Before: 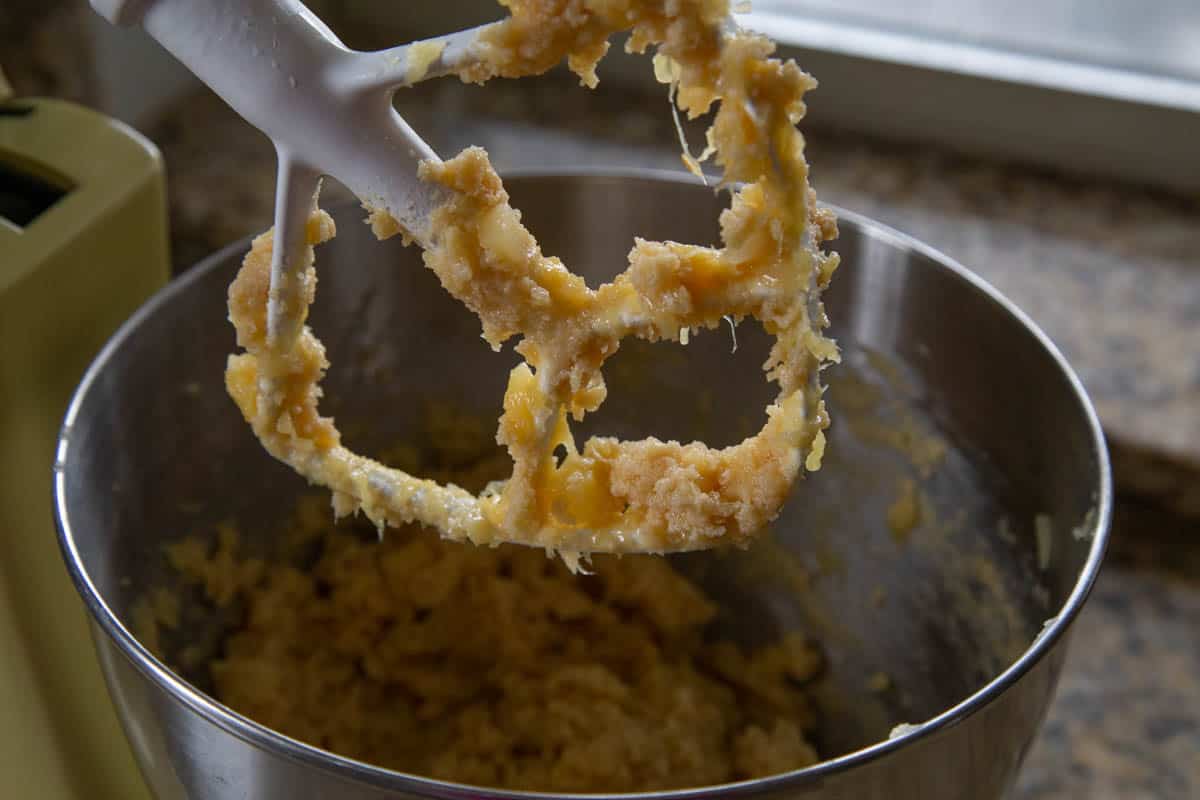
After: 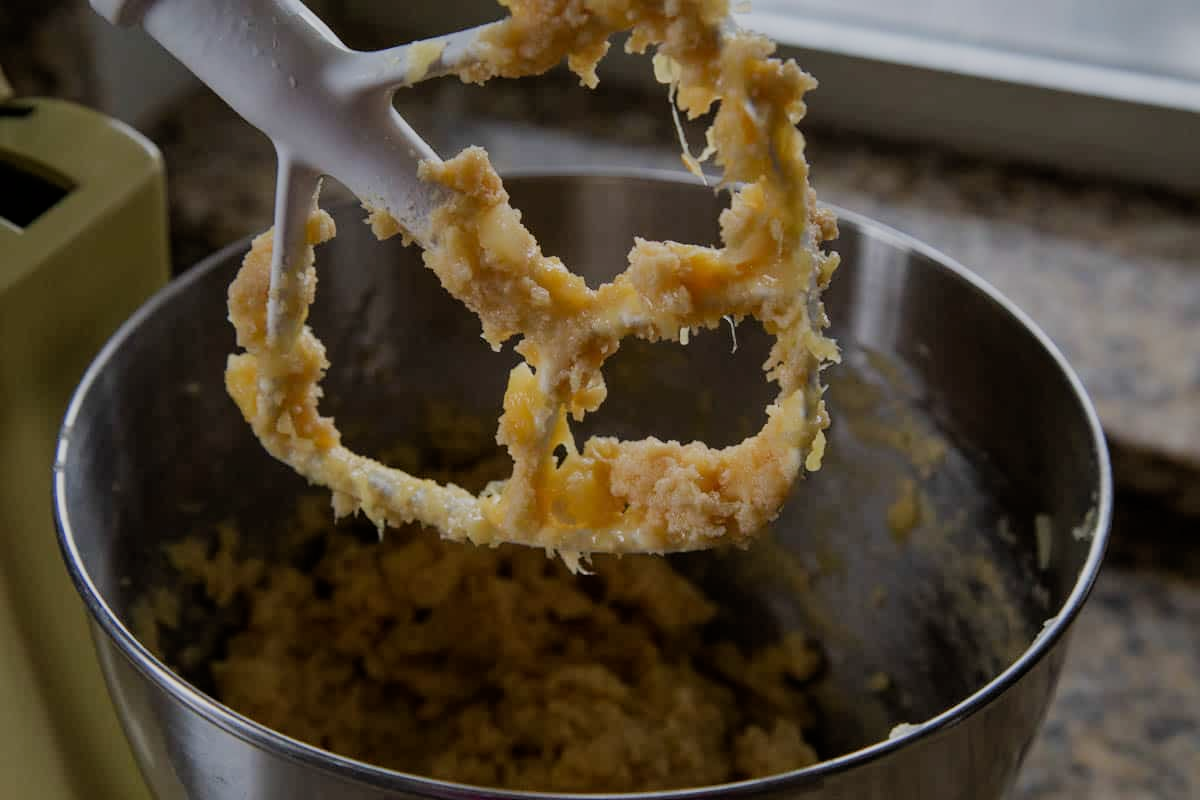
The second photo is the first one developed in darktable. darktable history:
filmic rgb: black relative exposure -7.16 EV, white relative exposure 5.35 EV, hardness 3.02
